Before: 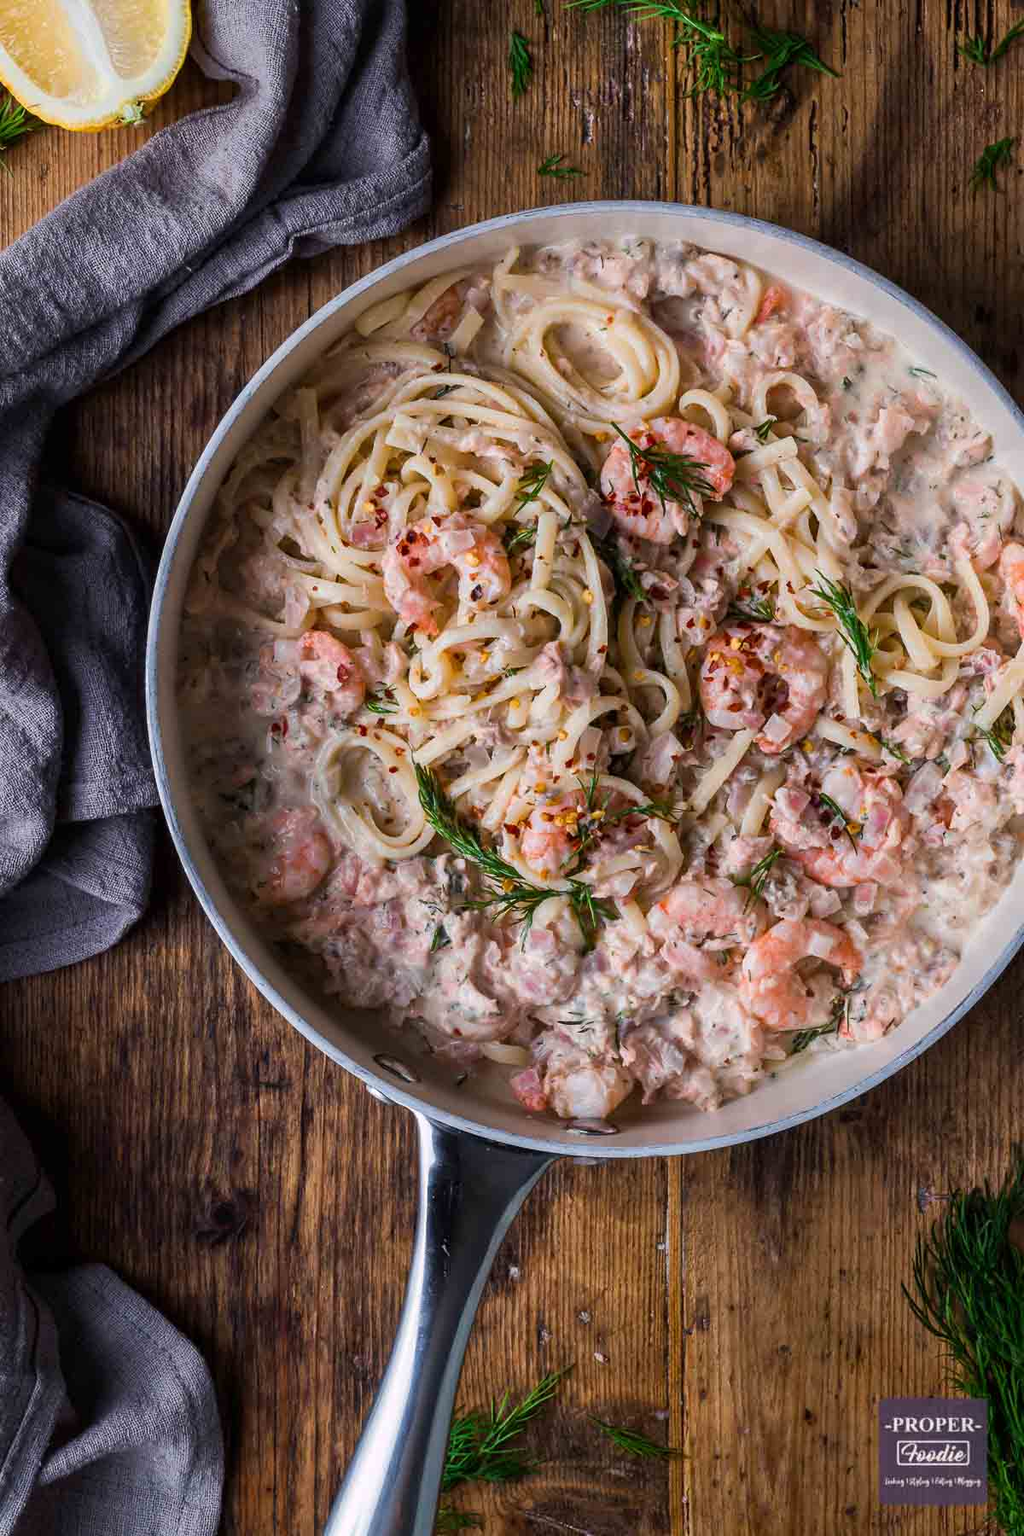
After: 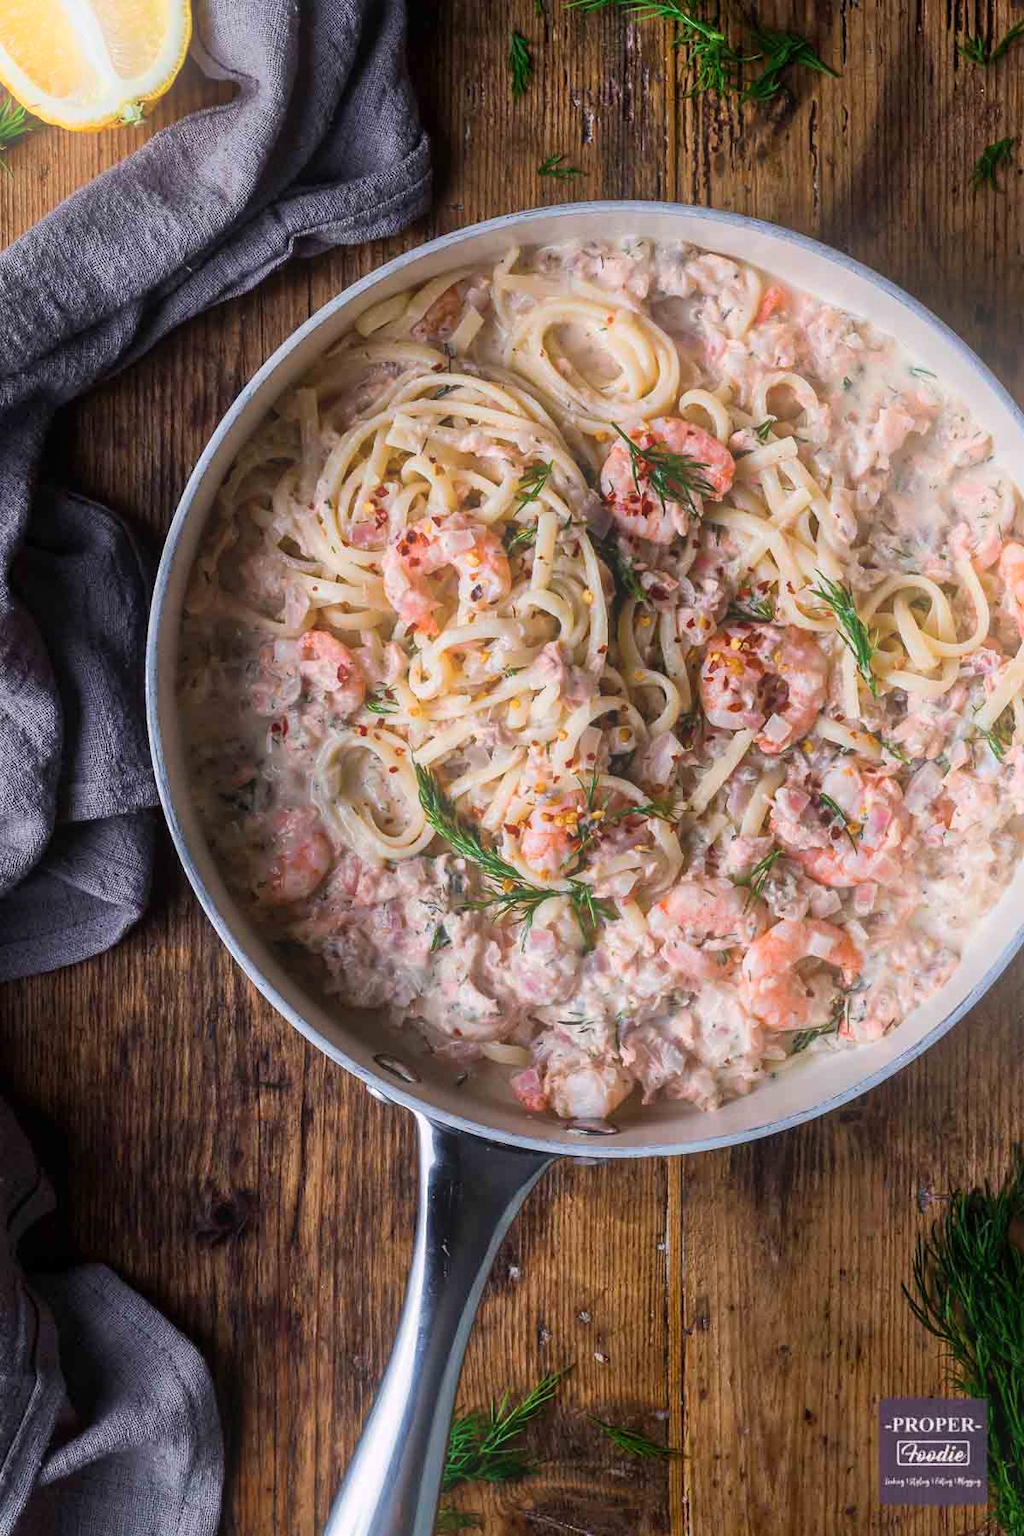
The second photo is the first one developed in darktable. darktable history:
shadows and highlights: radius 331.84, shadows 53.55, highlights -100, compress 94.63%, highlights color adjustment 73.23%, soften with gaussian
bloom: threshold 82.5%, strength 16.25%
